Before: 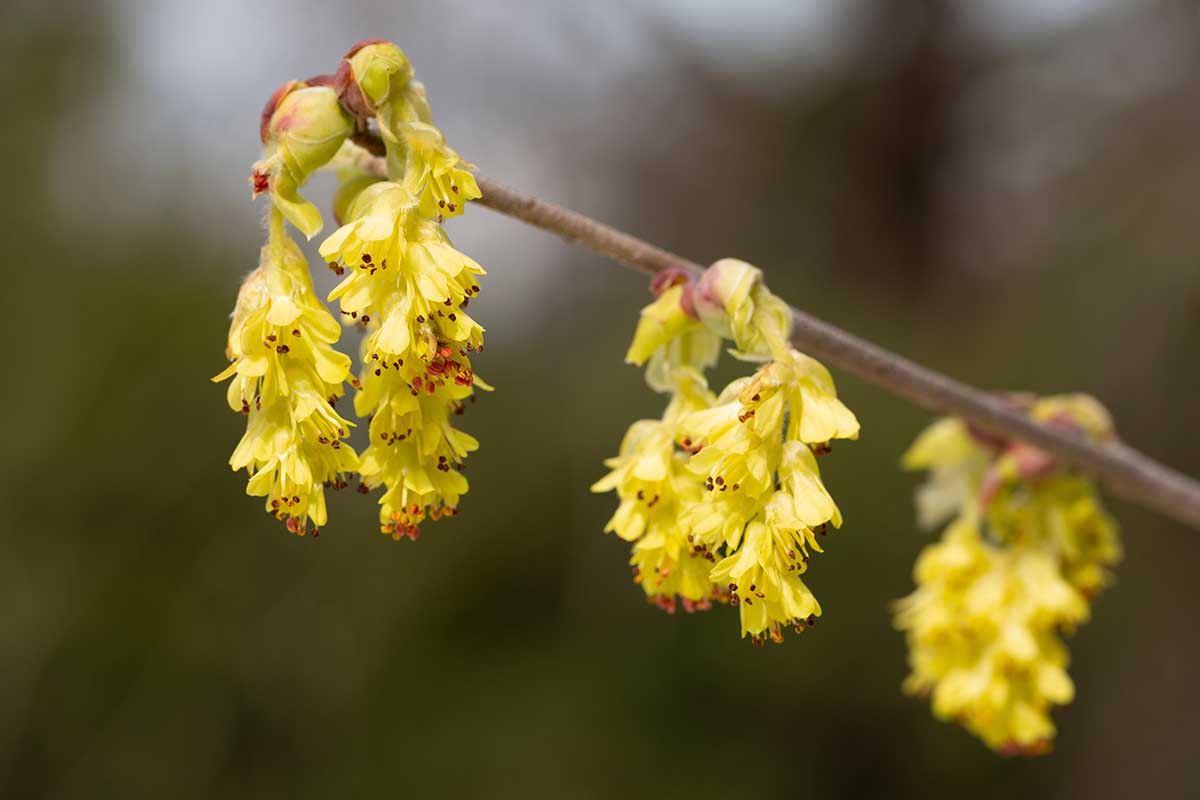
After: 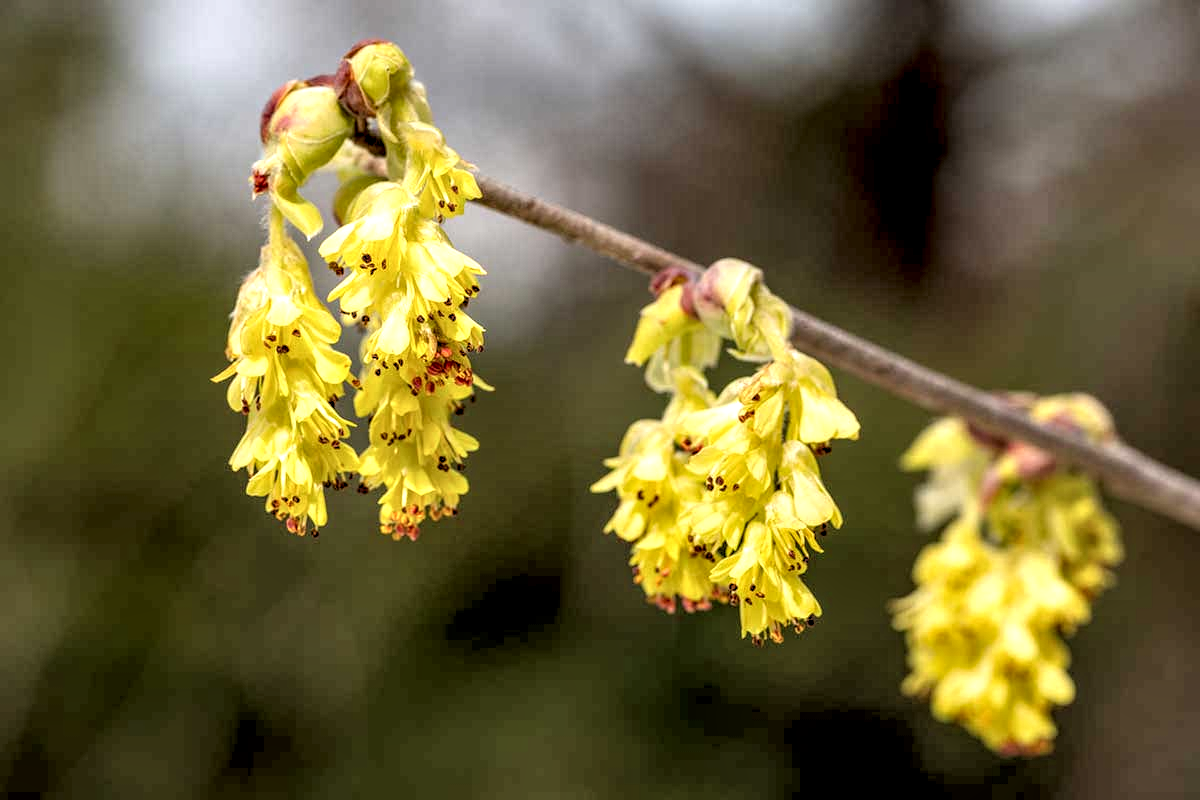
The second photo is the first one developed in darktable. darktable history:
local contrast: highlights 12%, shadows 38%, detail 183%, midtone range 0.471
rgb levels: levels [[0.013, 0.434, 0.89], [0, 0.5, 1], [0, 0.5, 1]]
